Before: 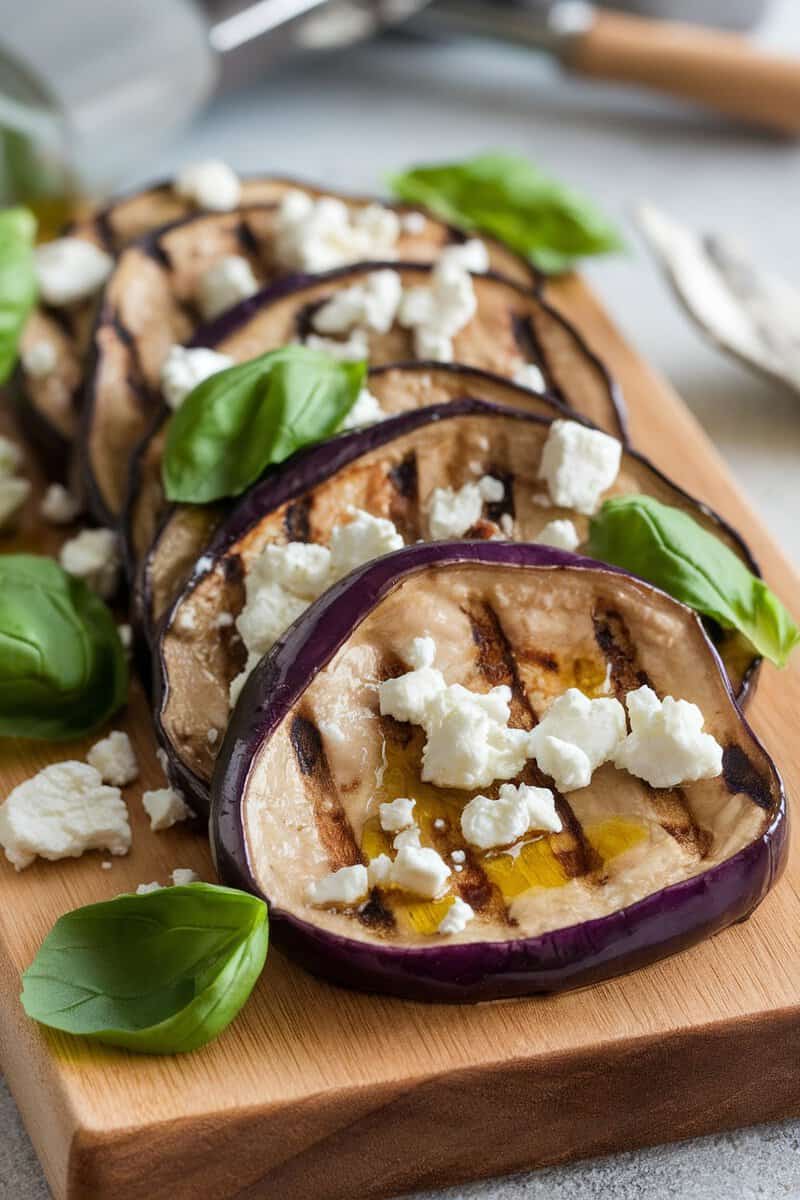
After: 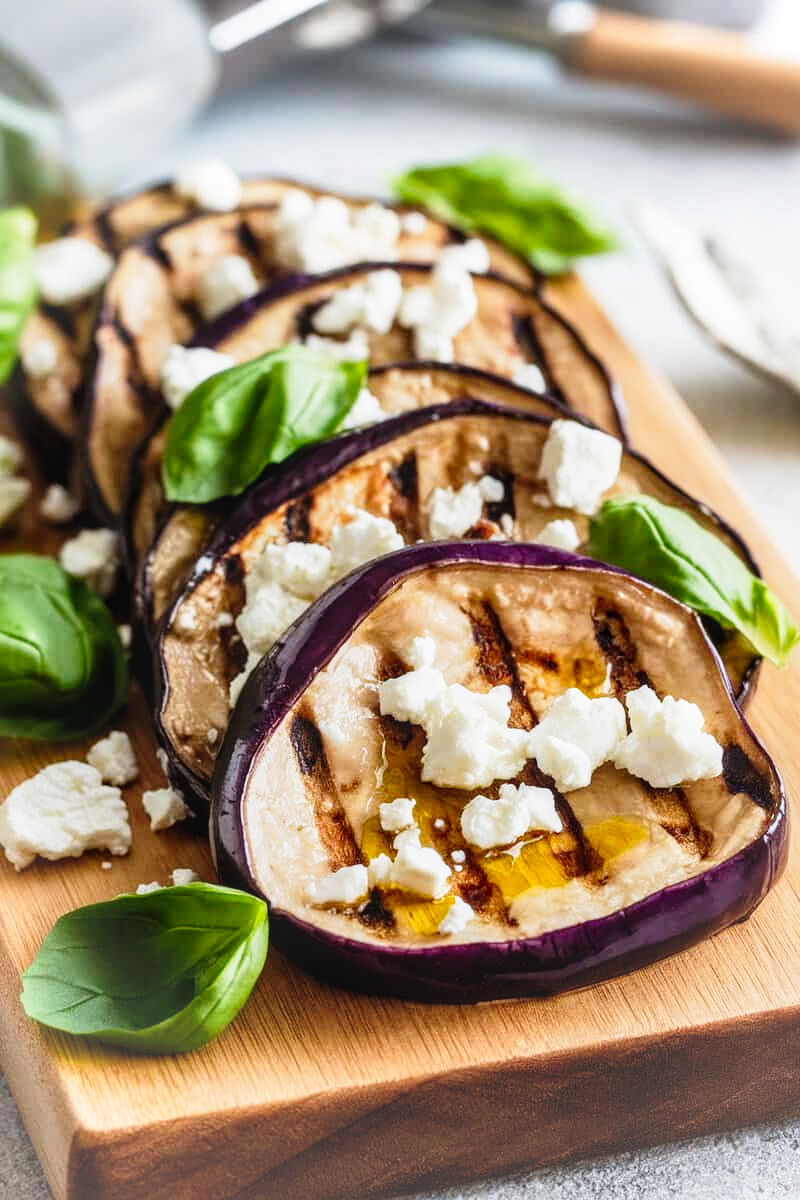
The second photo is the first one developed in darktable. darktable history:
tone curve: curves: ch0 [(0.003, 0.032) (0.037, 0.037) (0.149, 0.117) (0.297, 0.318) (0.41, 0.48) (0.541, 0.649) (0.722, 0.857) (0.875, 0.946) (1, 0.98)]; ch1 [(0, 0) (0.305, 0.325) (0.453, 0.437) (0.482, 0.474) (0.501, 0.498) (0.506, 0.503) (0.559, 0.576) (0.6, 0.635) (0.656, 0.707) (1, 1)]; ch2 [(0, 0) (0.323, 0.277) (0.408, 0.399) (0.45, 0.48) (0.499, 0.502) (0.515, 0.532) (0.573, 0.602) (0.653, 0.675) (0.75, 0.756) (1, 1)], preserve colors none
vignetting: fall-off start 67.08%, brightness 0.07, saturation 0.002, width/height ratio 1.013, unbound false
exposure: compensate exposure bias true, compensate highlight preservation false
local contrast: on, module defaults
